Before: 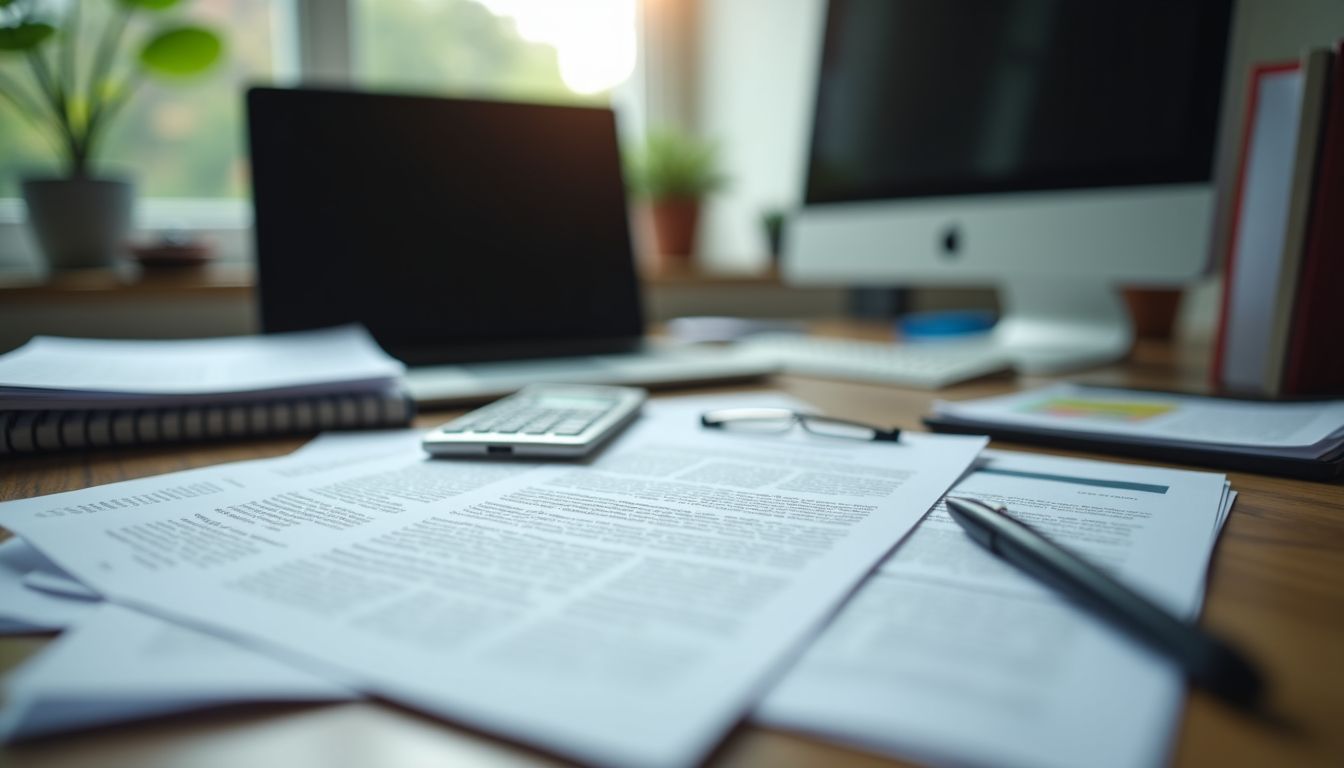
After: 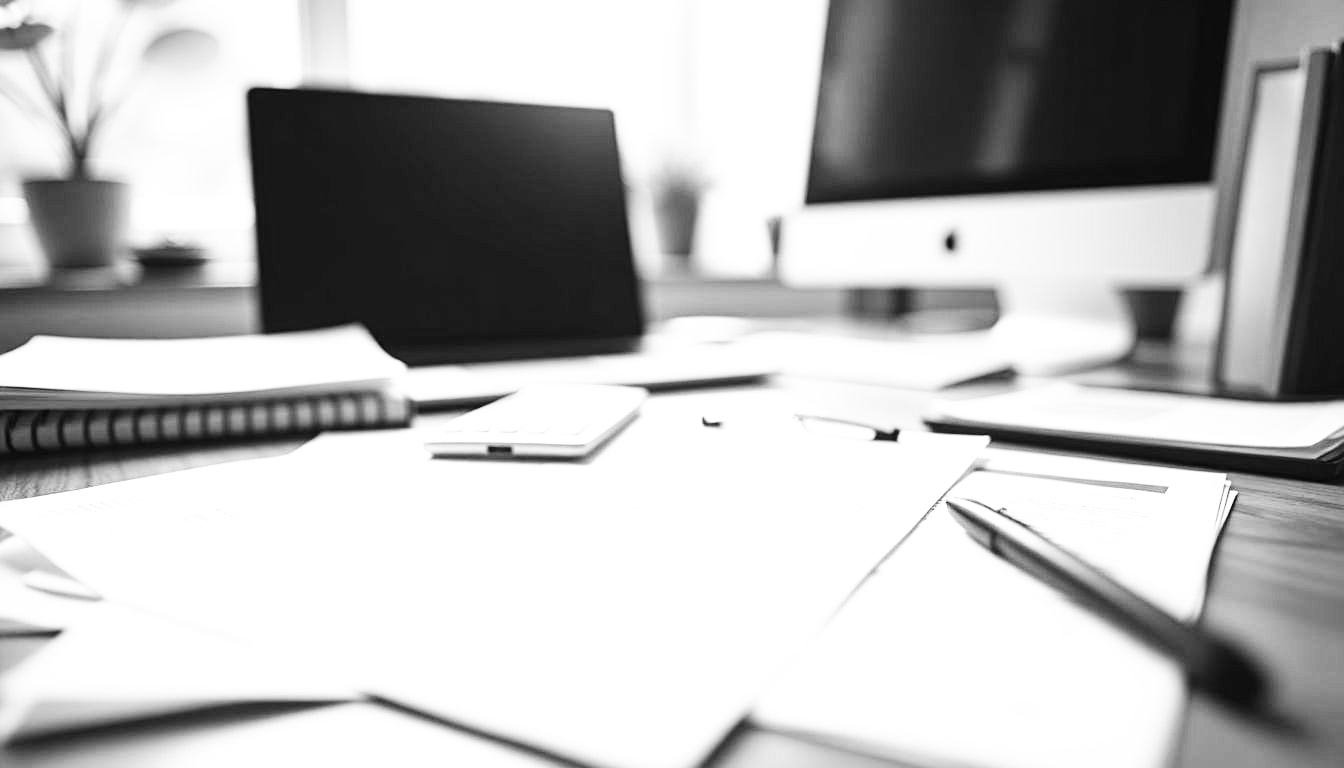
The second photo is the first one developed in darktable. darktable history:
sharpen: radius 2.167, amount 0.381, threshold 0
exposure: black level correction 0, exposure 1.1 EV, compensate exposure bias true, compensate highlight preservation false
monochrome: on, module defaults
base curve: curves: ch0 [(0, 0) (0.007, 0.004) (0.027, 0.03) (0.046, 0.07) (0.207, 0.54) (0.442, 0.872) (0.673, 0.972) (1, 1)], preserve colors none
